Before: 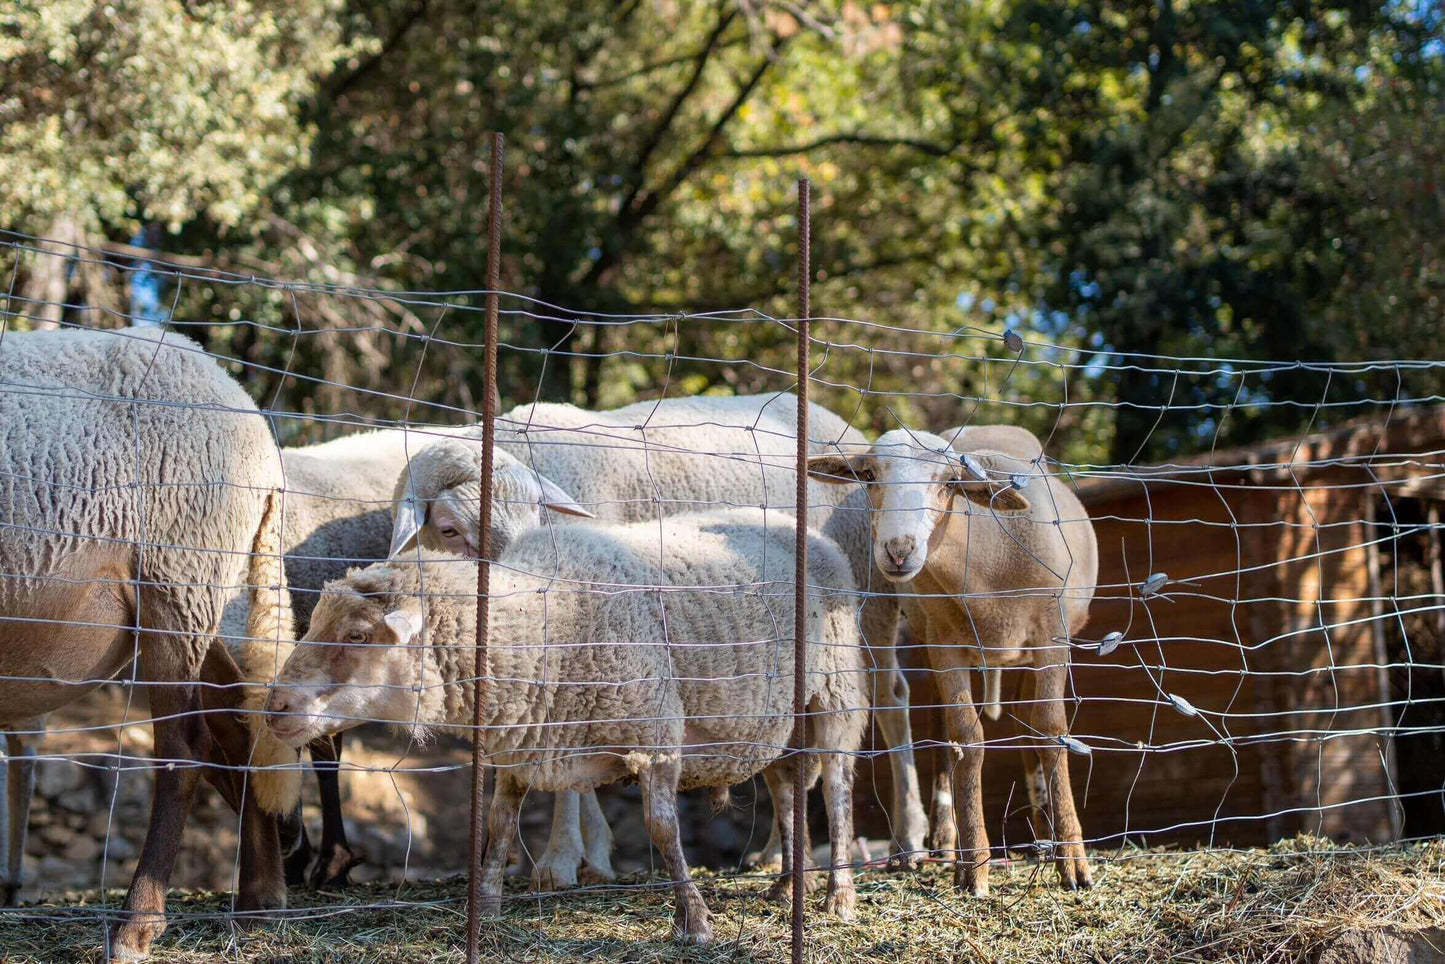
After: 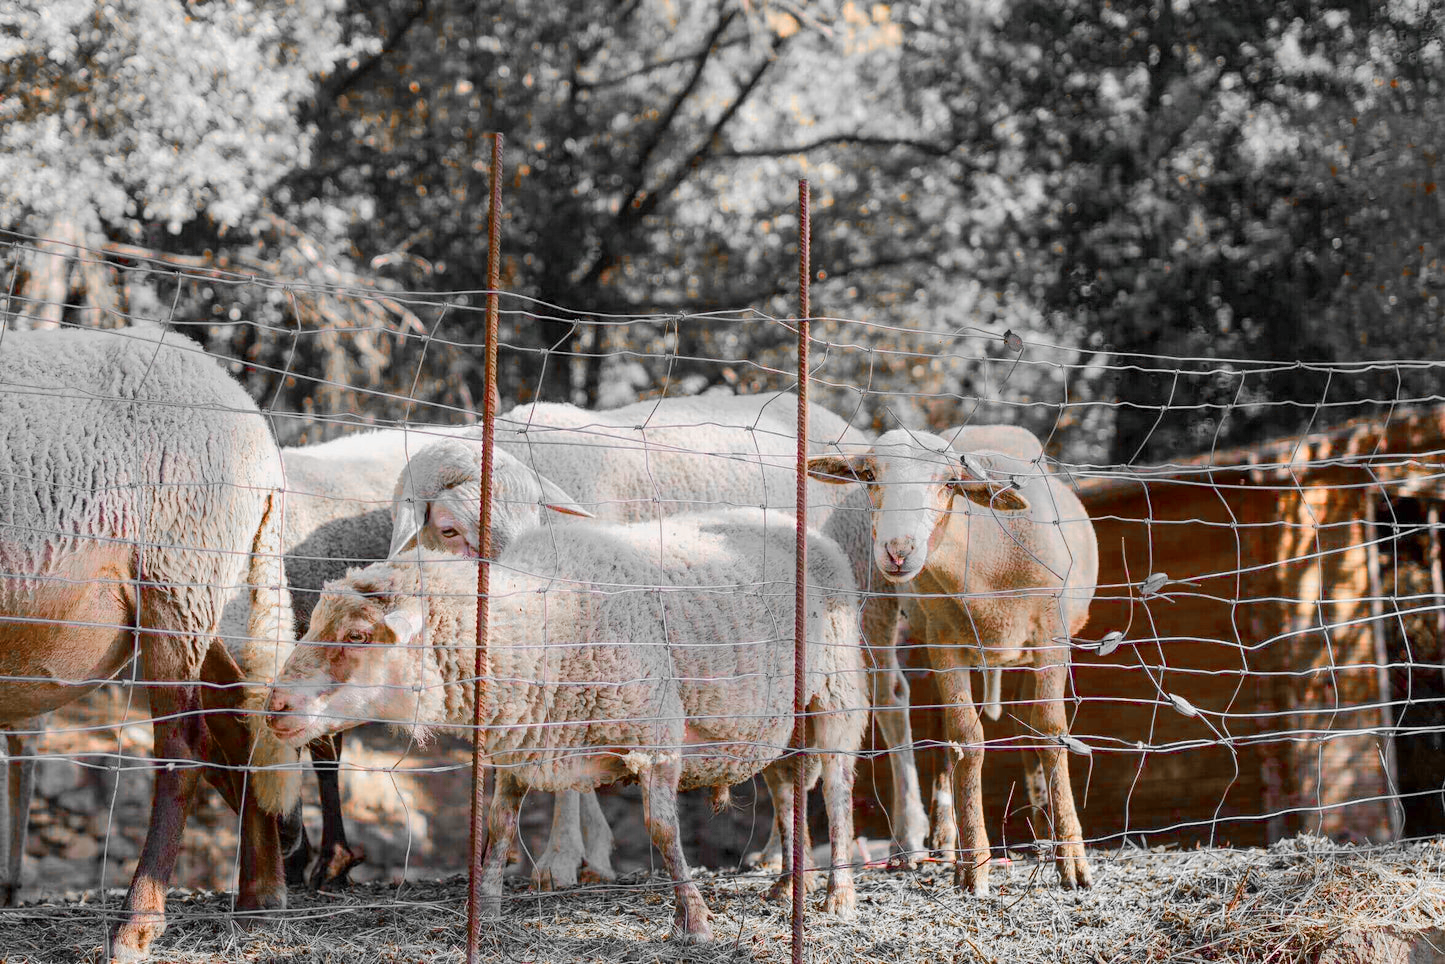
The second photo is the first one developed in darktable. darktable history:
base curve: curves: ch0 [(0, 0) (0.262, 0.32) (0.722, 0.705) (1, 1)]
exposure: exposure 0.196 EV, compensate exposure bias true, compensate highlight preservation false
color balance rgb: perceptual saturation grading › global saturation 20%, perceptual saturation grading › highlights -24.886%, perceptual saturation grading › shadows 49.397%, perceptual brilliance grading › mid-tones 11.01%, perceptual brilliance grading › shadows 15.162%, global vibrance -7.193%, contrast -12.689%, saturation formula JzAzBz (2021)
color zones: curves: ch0 [(0, 0.65) (0.096, 0.644) (0.221, 0.539) (0.429, 0.5) (0.571, 0.5) (0.714, 0.5) (0.857, 0.5) (1, 0.65)]; ch1 [(0, 0.5) (0.143, 0.5) (0.257, -0.002) (0.429, 0.04) (0.571, -0.001) (0.714, -0.015) (0.857, 0.024) (1, 0.5)]
